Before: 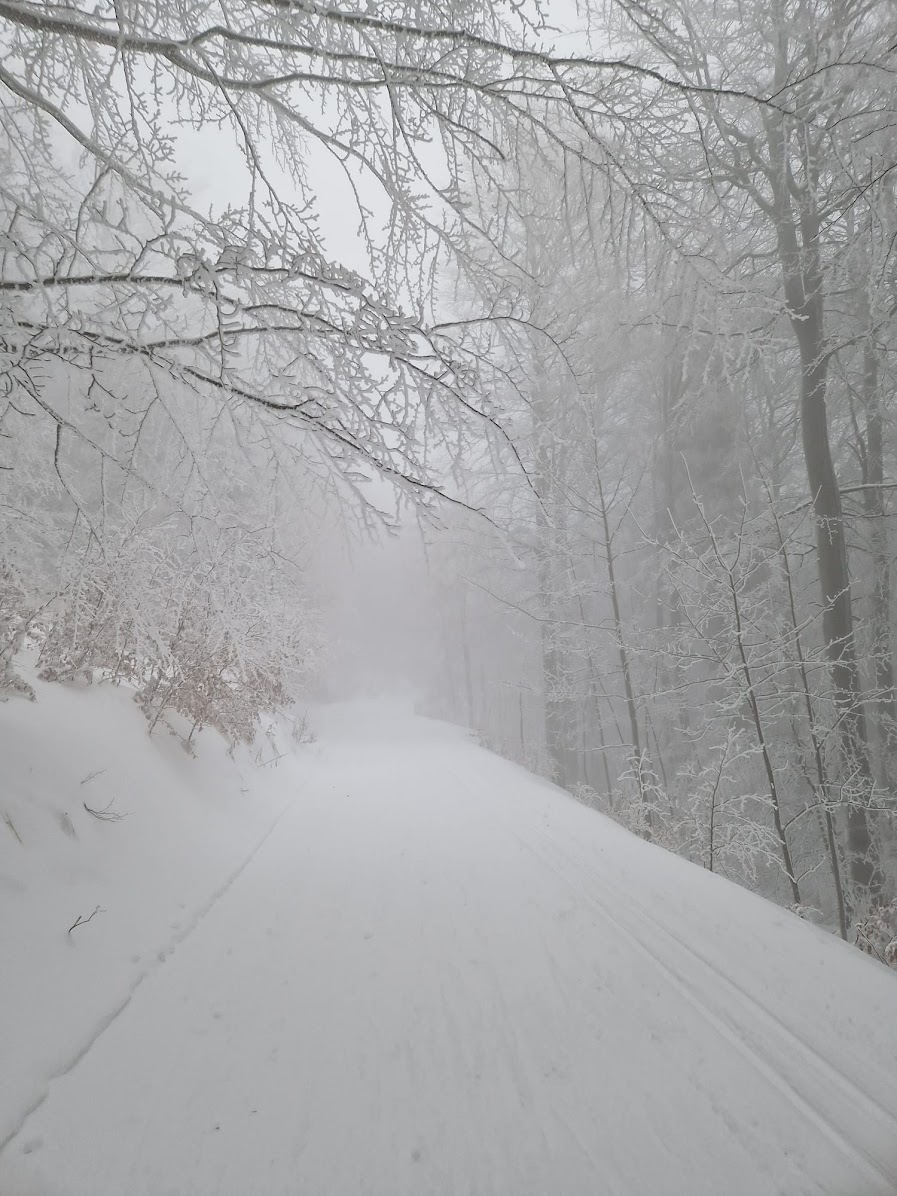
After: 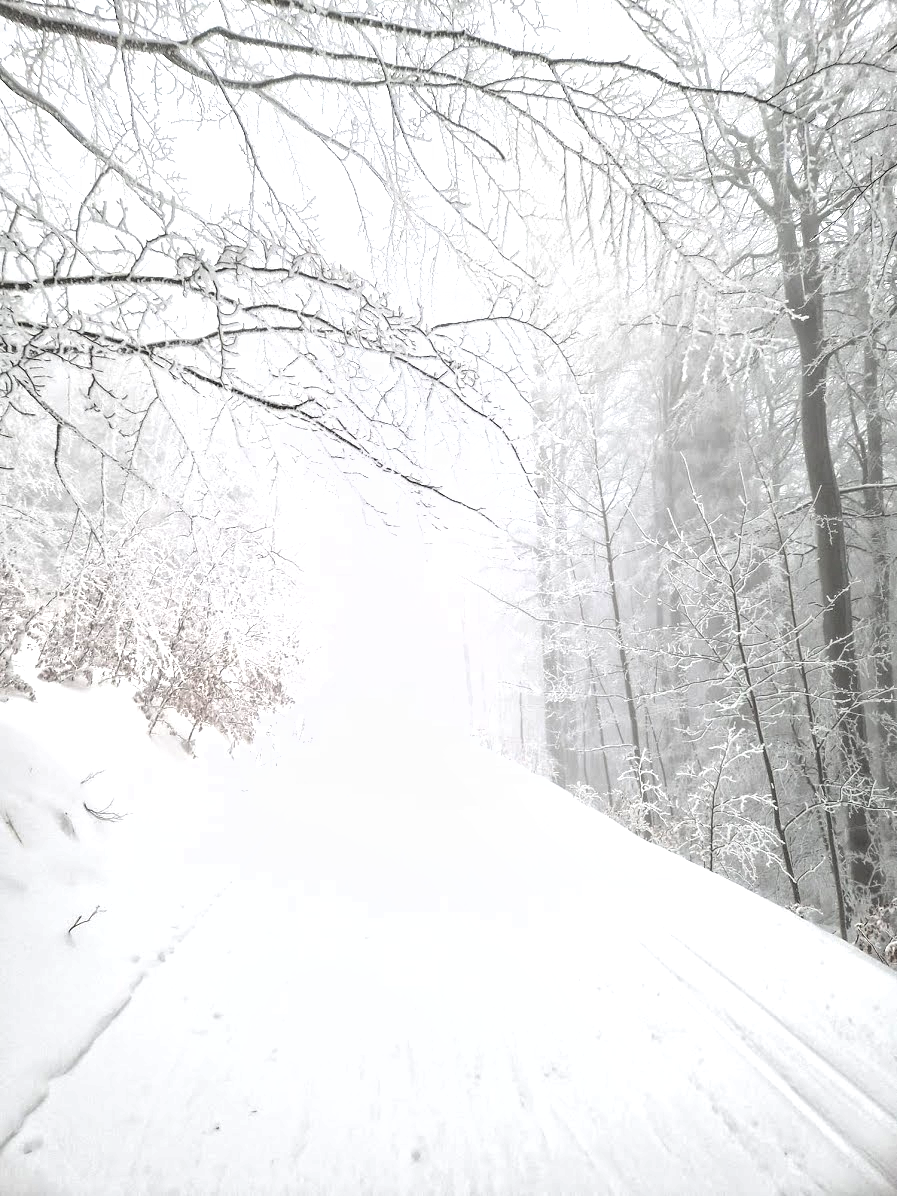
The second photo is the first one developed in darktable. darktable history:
filmic rgb: black relative exposure -8.29 EV, white relative exposure 2.23 EV, threshold 5.97 EV, hardness 7.09, latitude 84.78%, contrast 1.682, highlights saturation mix -4.33%, shadows ↔ highlights balance -2.27%, add noise in highlights 0.001, preserve chrominance max RGB, color science v3 (2019), use custom middle-gray values true, contrast in highlights soft, enable highlight reconstruction true
exposure: black level correction 0.001, exposure 0.499 EV, compensate highlight preservation false
local contrast: detail 130%
